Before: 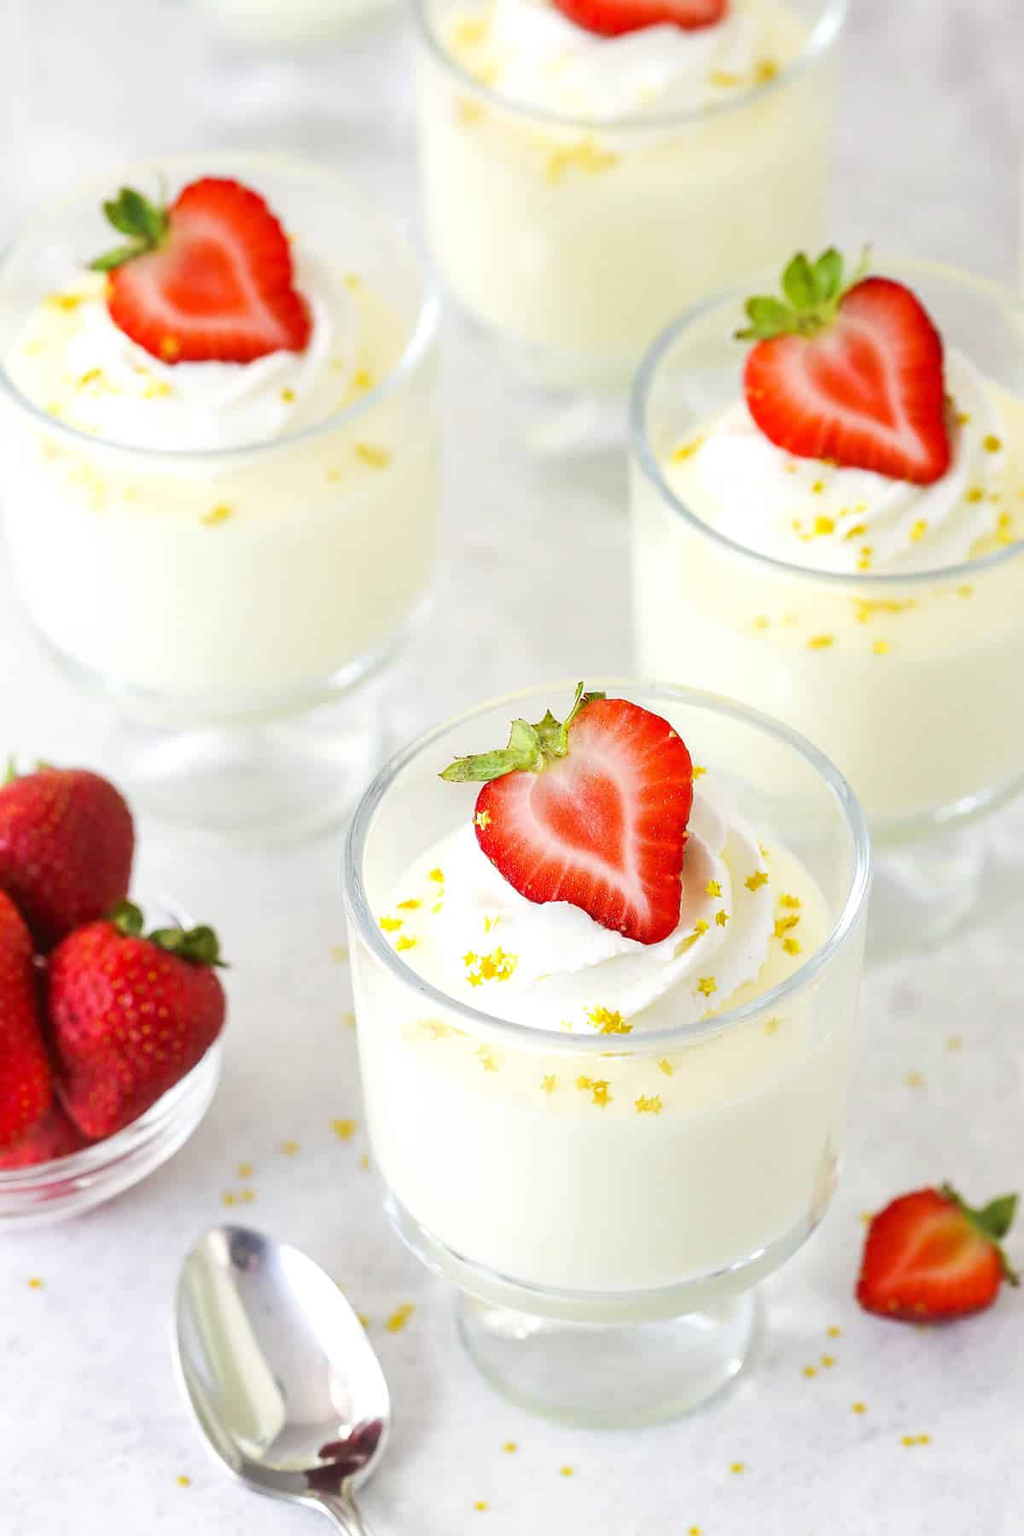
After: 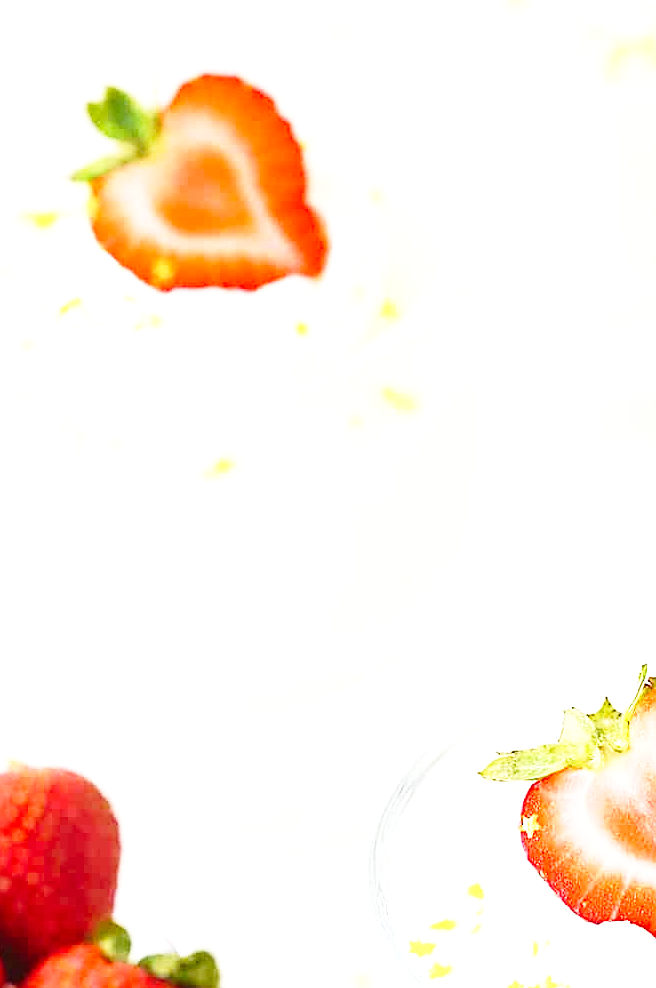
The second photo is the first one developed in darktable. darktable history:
crop and rotate: left 3.047%, top 7.509%, right 42.236%, bottom 37.598%
exposure: black level correction 0, exposure 0.7 EV, compensate exposure bias true, compensate highlight preservation false
base curve: curves: ch0 [(0, 0) (0.028, 0.03) (0.121, 0.232) (0.46, 0.748) (0.859, 0.968) (1, 1)], preserve colors none
sharpen: on, module defaults
